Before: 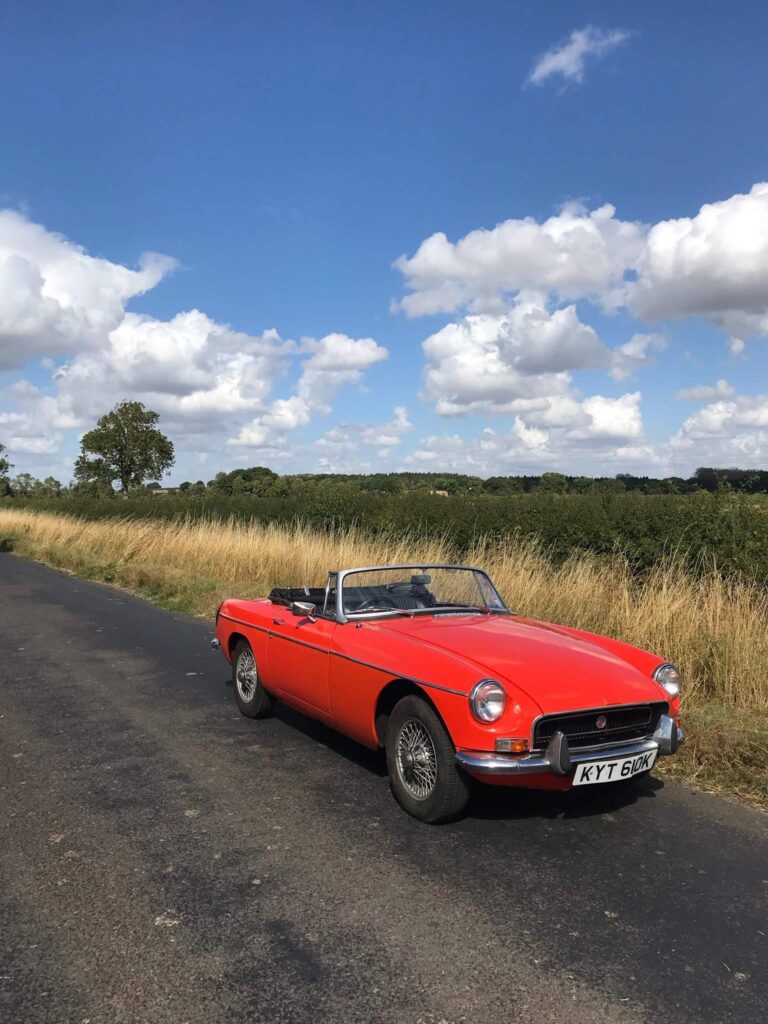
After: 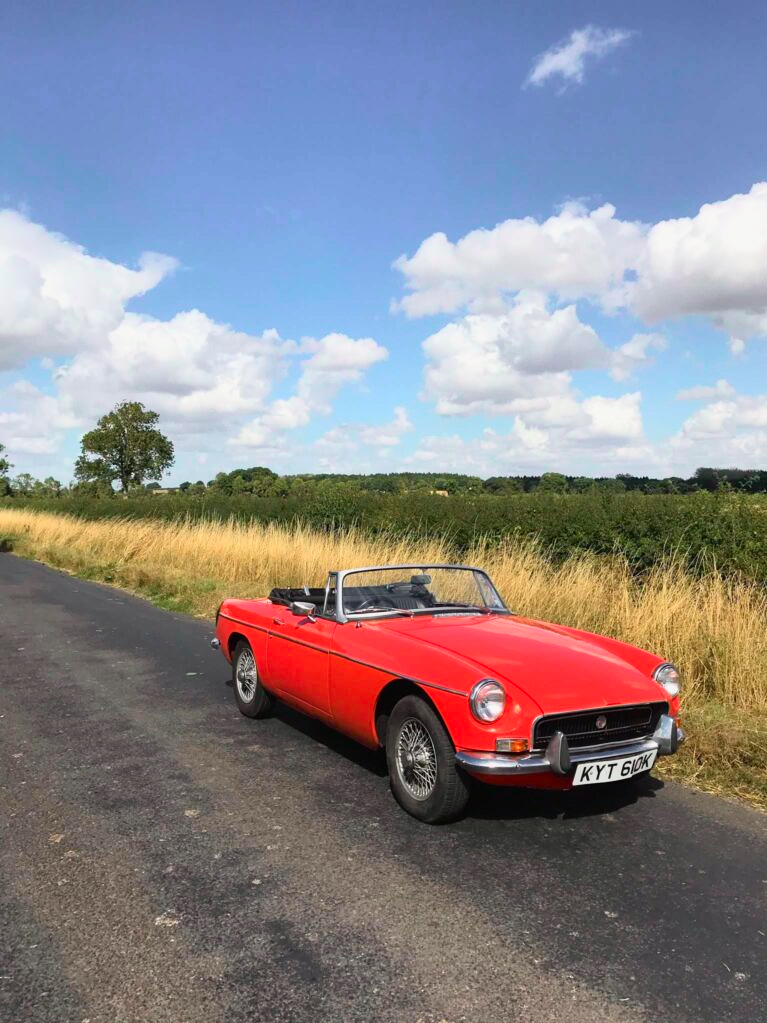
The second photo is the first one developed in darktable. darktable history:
tone equalizer: on, module defaults
crop and rotate: left 0.126%
tone curve: curves: ch0 [(0, 0.005) (0.103, 0.097) (0.18, 0.22) (0.4, 0.485) (0.5, 0.612) (0.668, 0.787) (0.823, 0.894) (1, 0.971)]; ch1 [(0, 0) (0.172, 0.123) (0.324, 0.253) (0.396, 0.388) (0.478, 0.461) (0.499, 0.498) (0.522, 0.528) (0.618, 0.649) (0.753, 0.821) (1, 1)]; ch2 [(0, 0) (0.411, 0.424) (0.496, 0.501) (0.515, 0.514) (0.555, 0.585) (0.641, 0.69) (1, 1)], color space Lab, independent channels, preserve colors none
